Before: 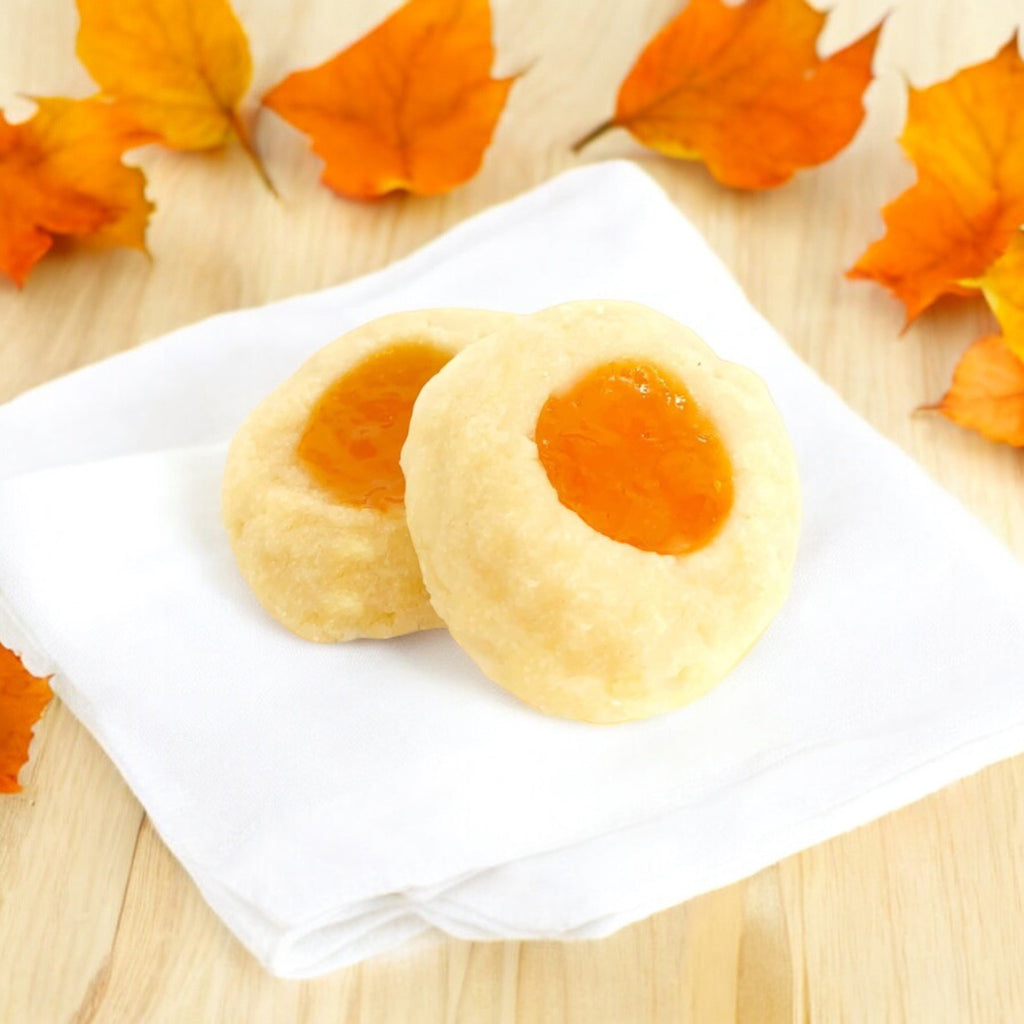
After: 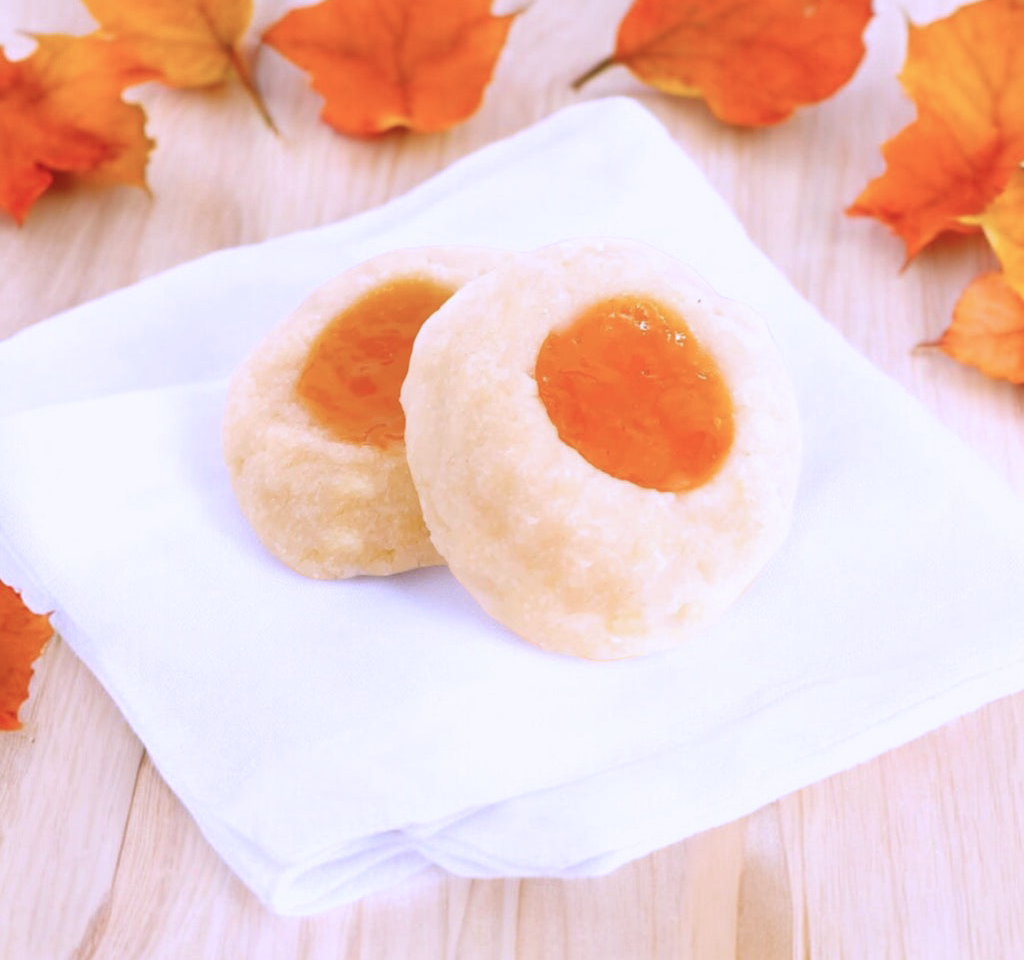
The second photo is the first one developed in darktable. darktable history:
color correction: highlights a* 15.03, highlights b* -25.07
white balance: red 0.925, blue 1.046
crop and rotate: top 6.25%
